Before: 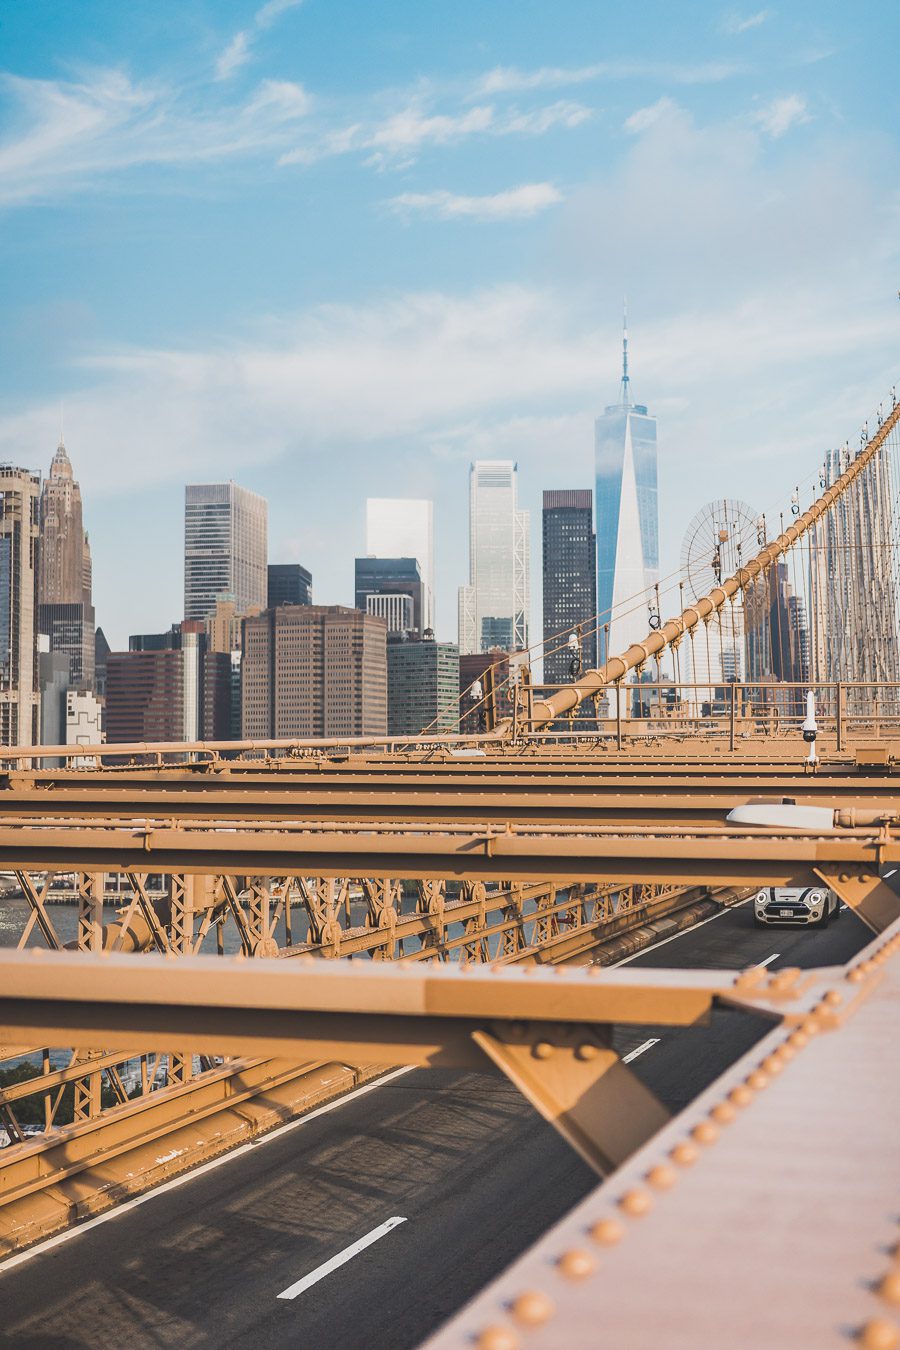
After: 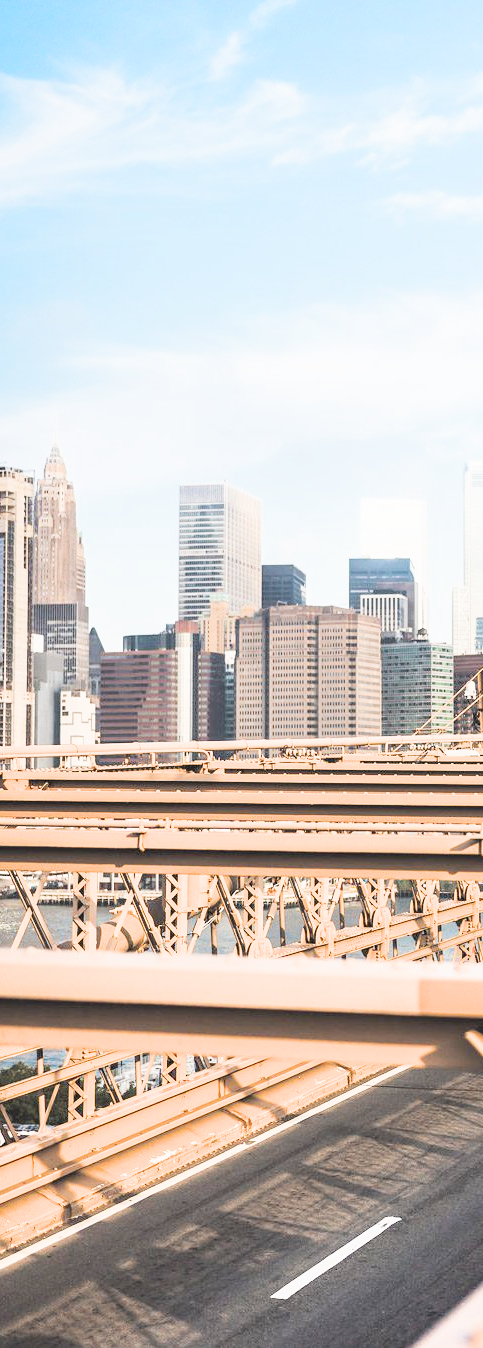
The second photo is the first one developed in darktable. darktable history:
crop: left 0.755%, right 45.549%, bottom 0.079%
exposure: exposure 1.506 EV, compensate exposure bias true, compensate highlight preservation false
filmic rgb: black relative exposure -5.04 EV, white relative exposure 3.98 EV, hardness 2.9, contrast 1.407, highlights saturation mix -30.65%
